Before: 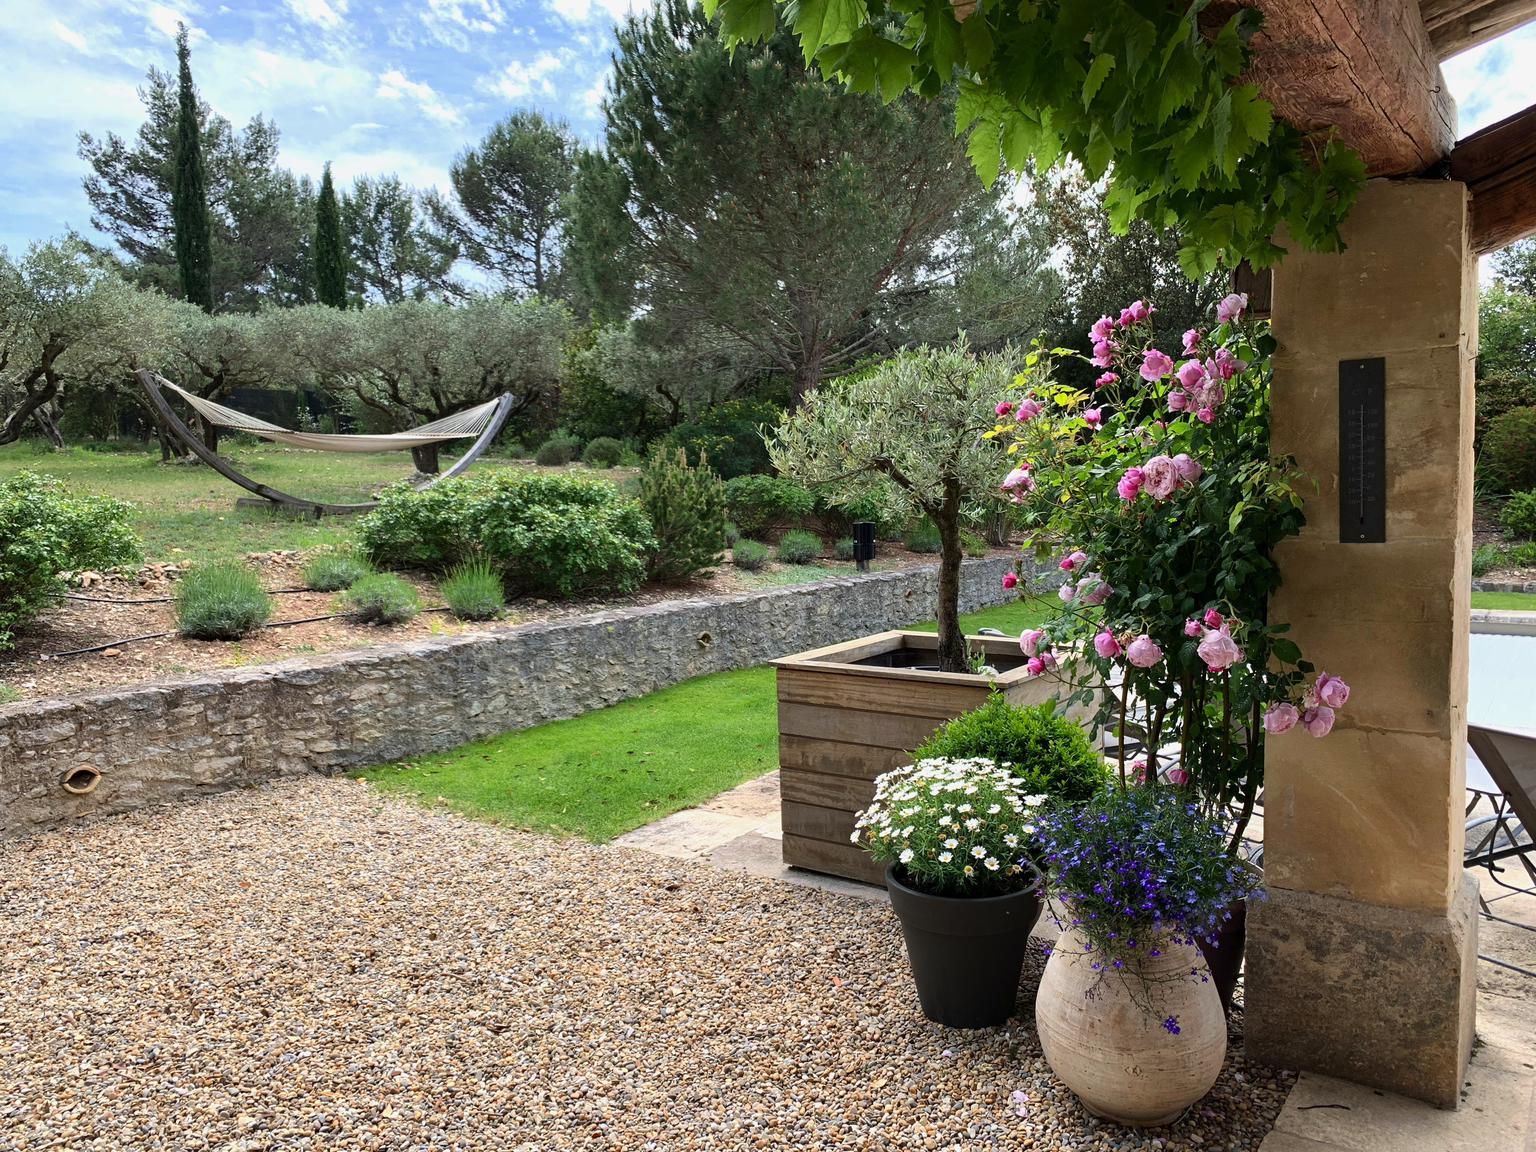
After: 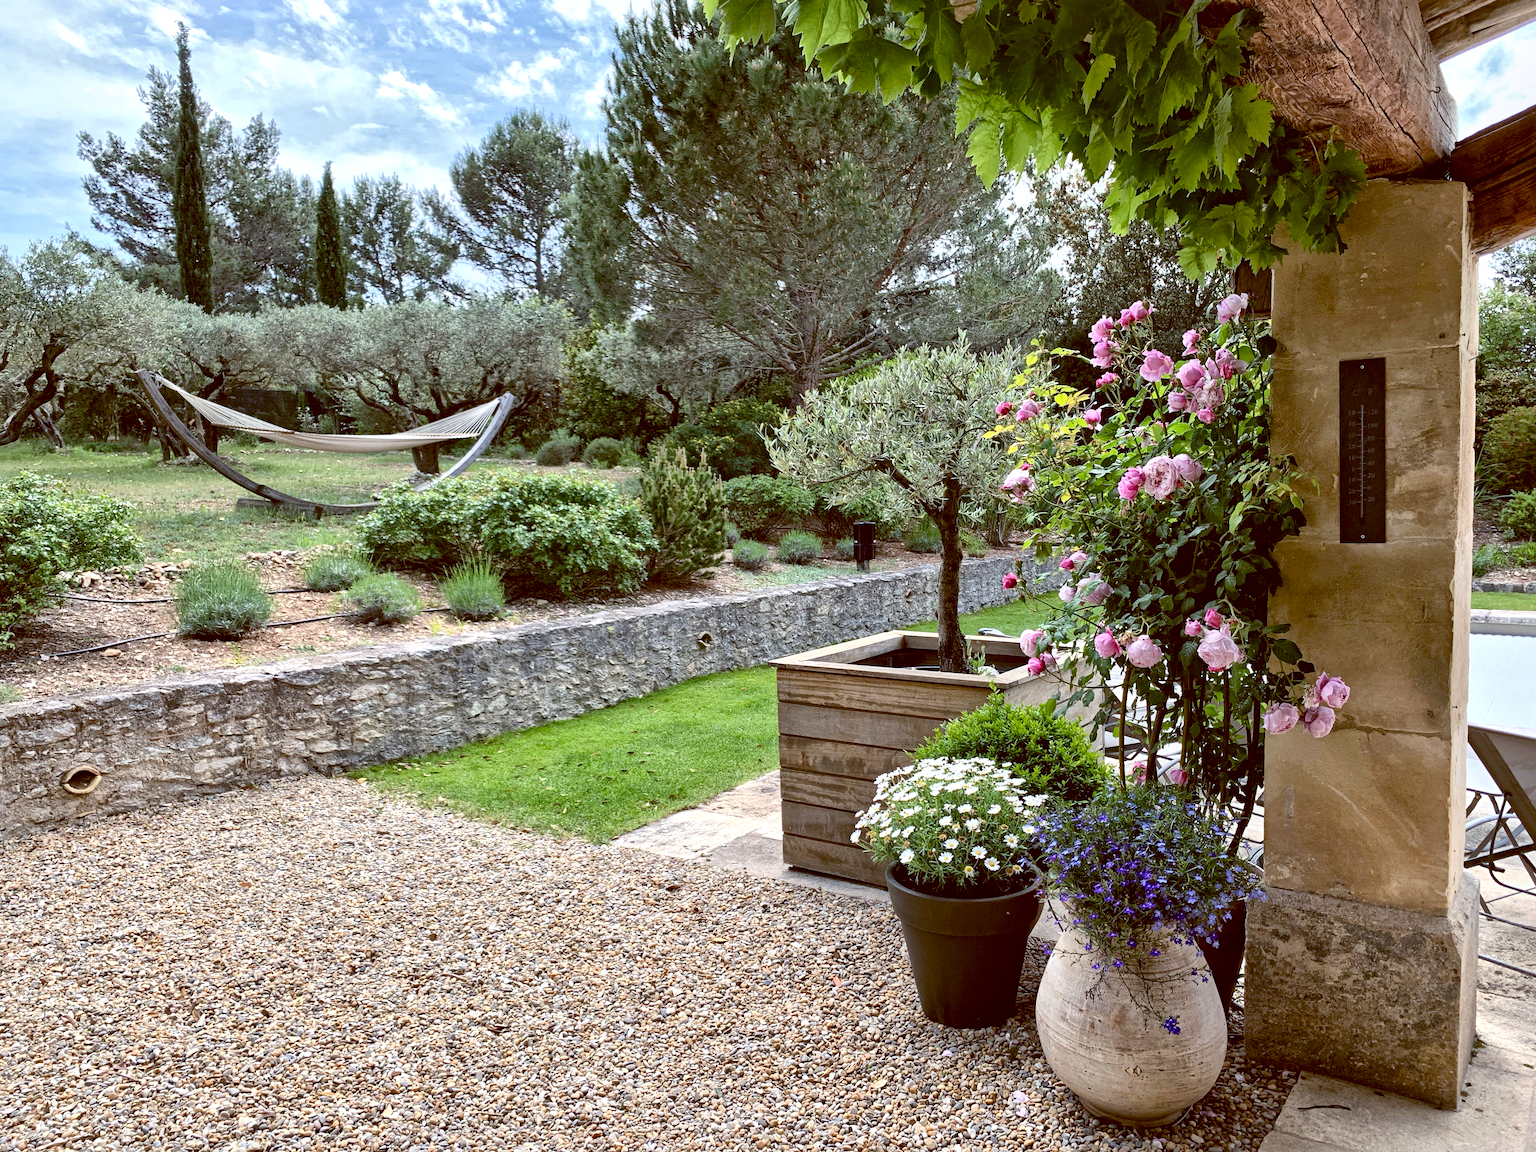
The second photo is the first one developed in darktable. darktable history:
color balance: lift [1, 1.015, 1.004, 0.985], gamma [1, 0.958, 0.971, 1.042], gain [1, 0.956, 0.977, 1.044]
local contrast: mode bilateral grid, contrast 20, coarseness 50, detail 179%, midtone range 0.2
